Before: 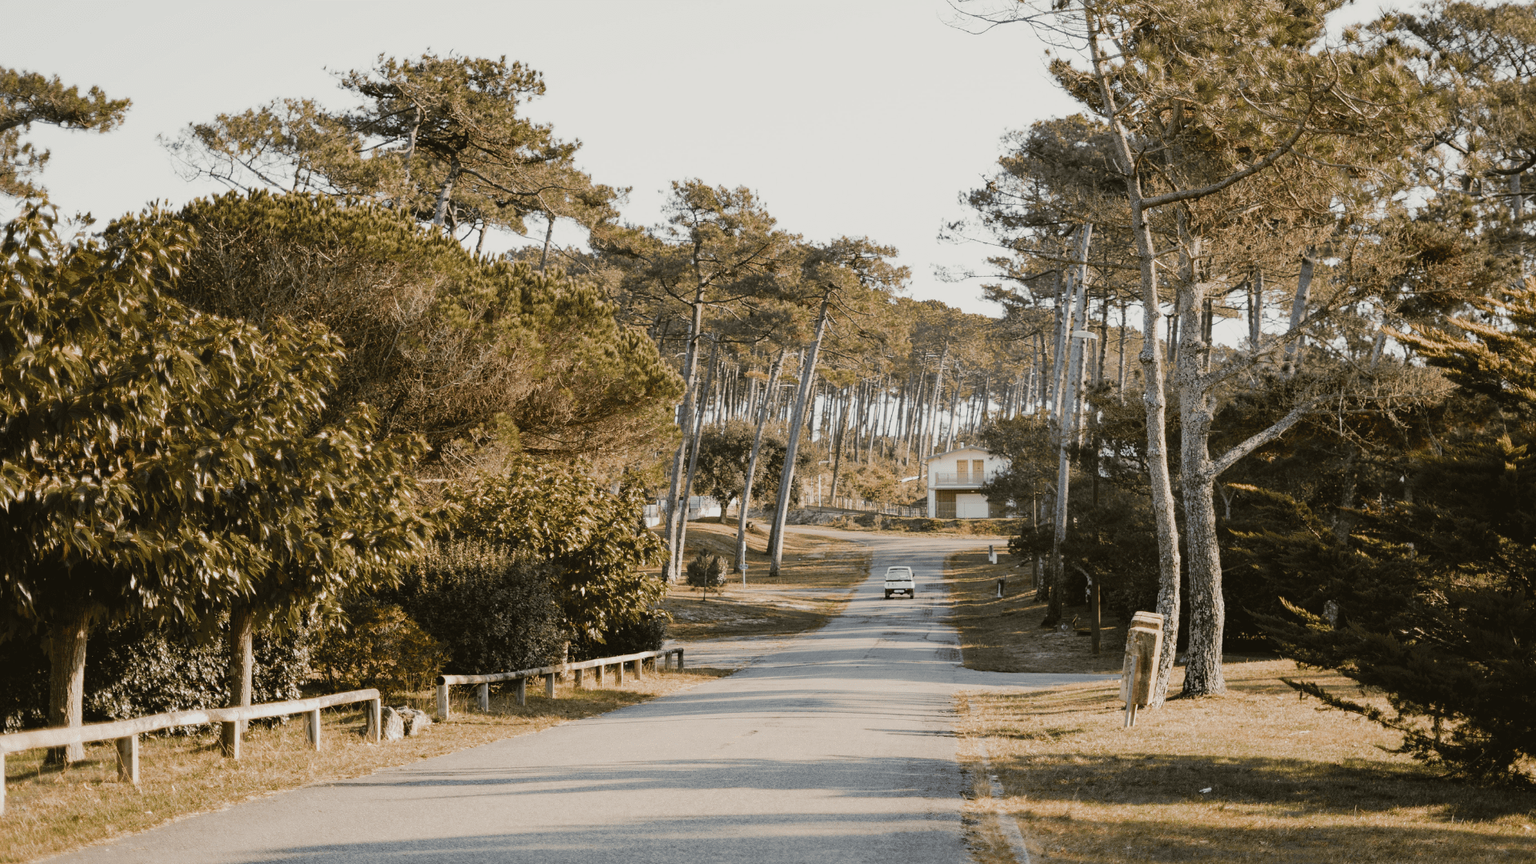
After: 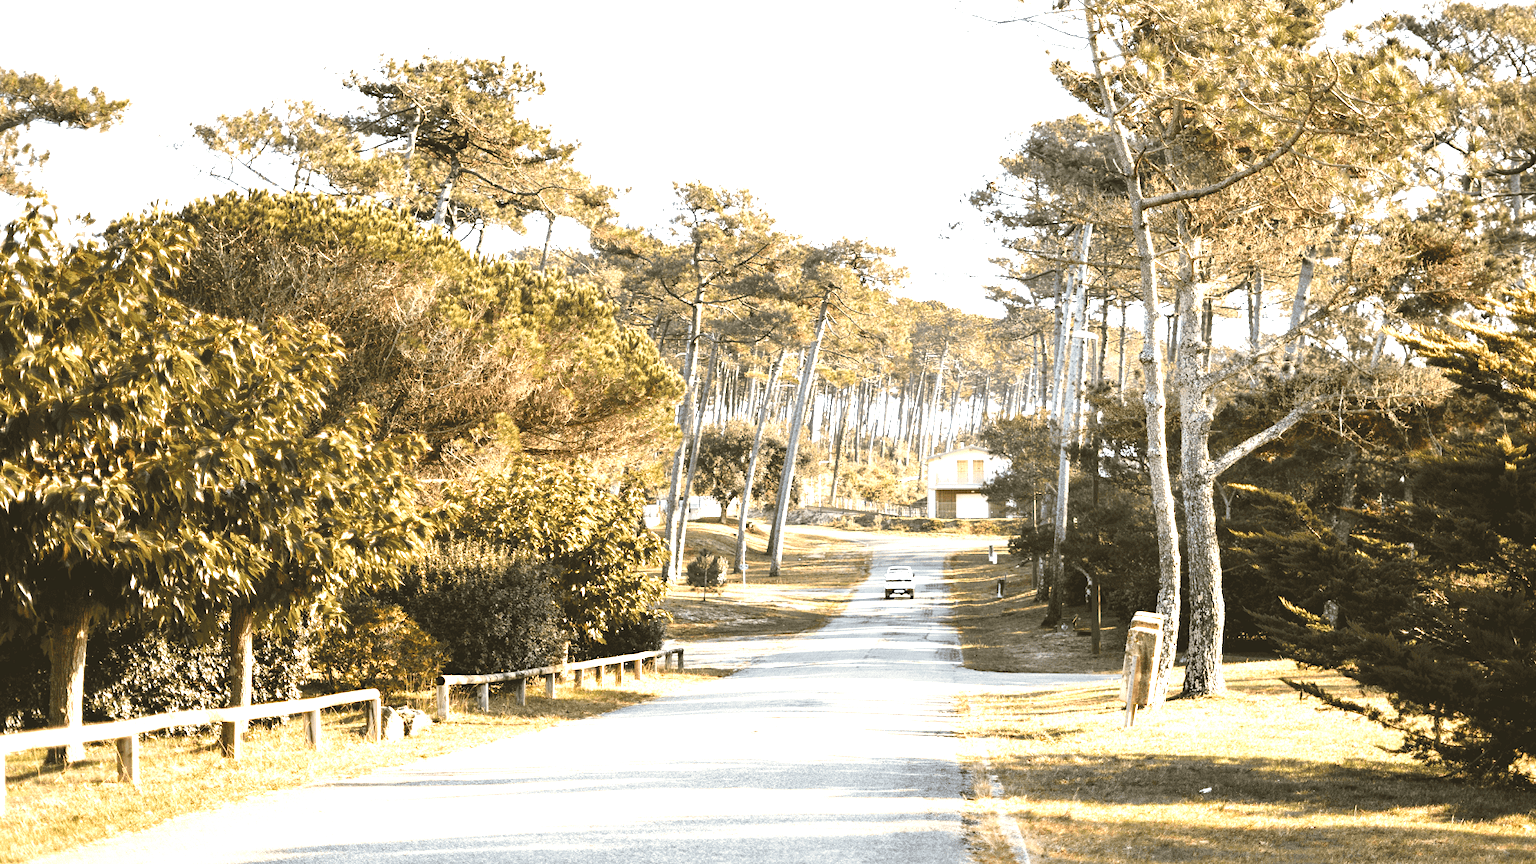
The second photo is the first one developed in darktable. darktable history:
exposure: black level correction 0, exposure 1.63 EV, compensate exposure bias true, compensate highlight preservation false
color correction: highlights b* 0.054
